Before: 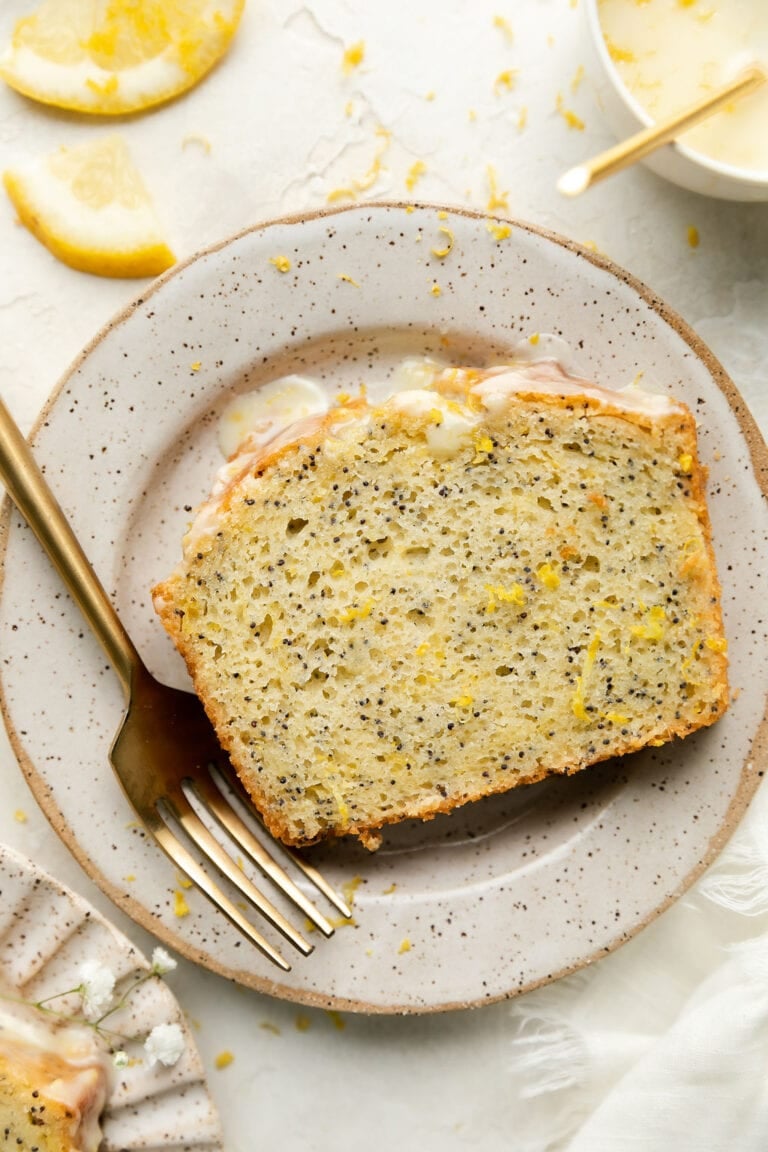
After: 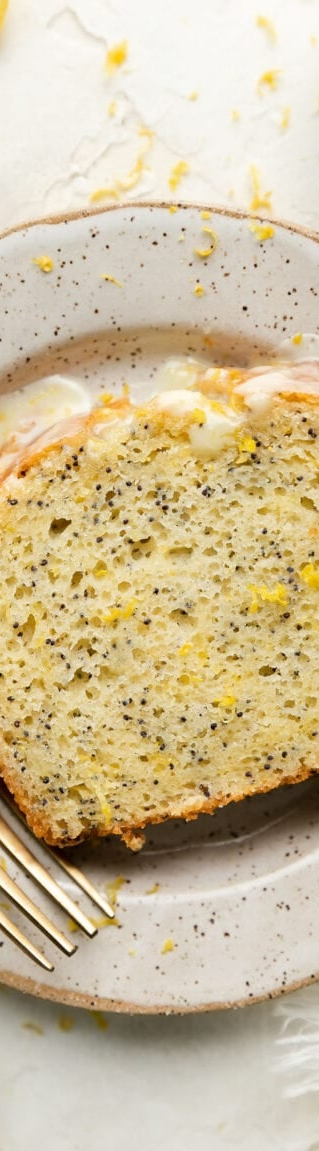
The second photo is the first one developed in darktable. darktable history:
crop: left 30.978%, right 27.355%
